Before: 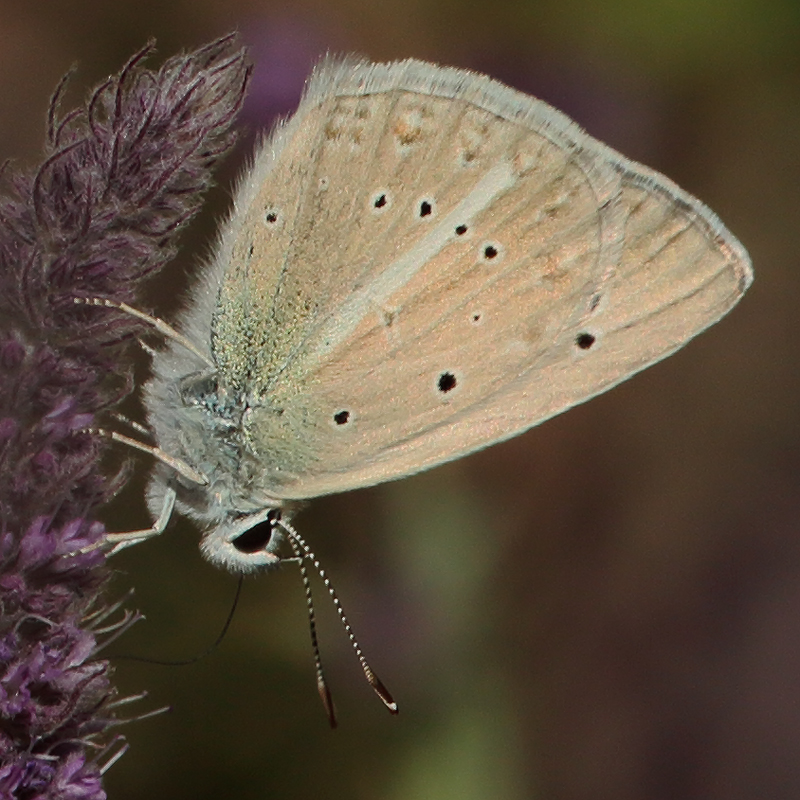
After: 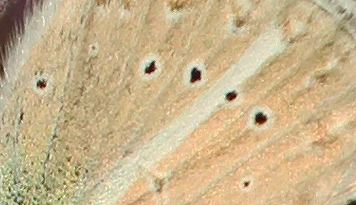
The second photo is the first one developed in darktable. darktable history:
contrast brightness saturation: contrast -0.09, brightness 0.046, saturation 0.079
crop: left 28.798%, top 16.782%, right 26.67%, bottom 57.477%
exposure: black level correction 0.005, exposure 0.416 EV, compensate highlight preservation false
local contrast: on, module defaults
